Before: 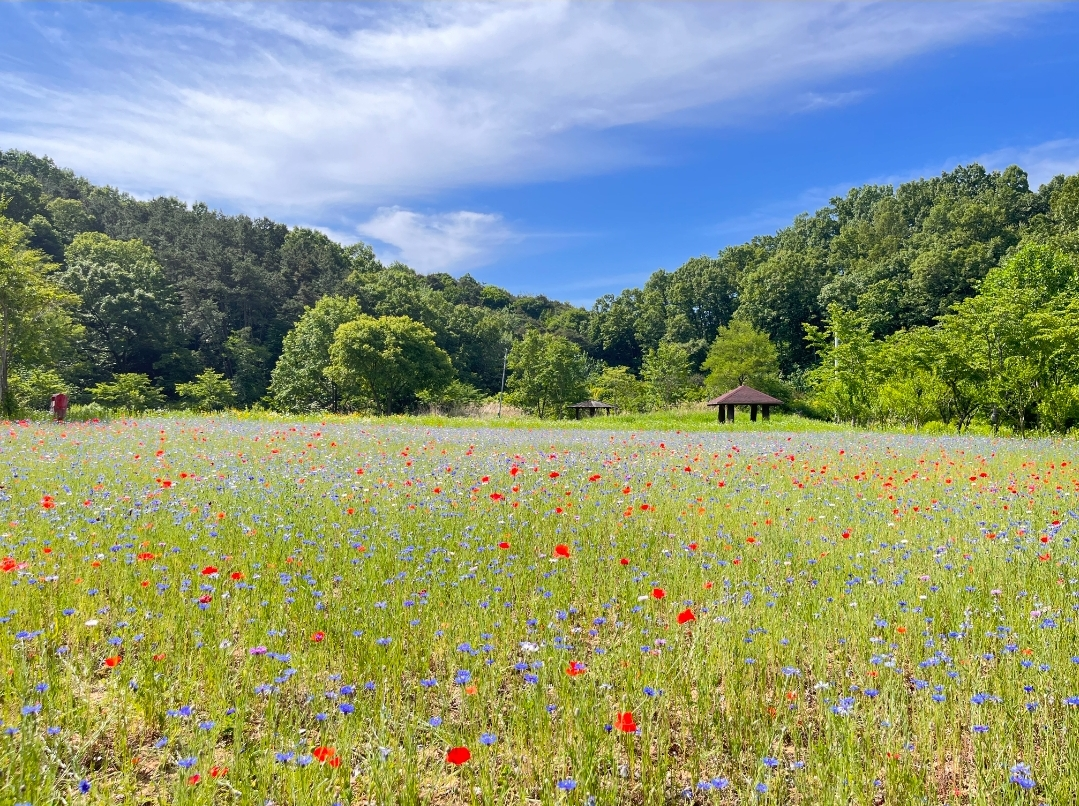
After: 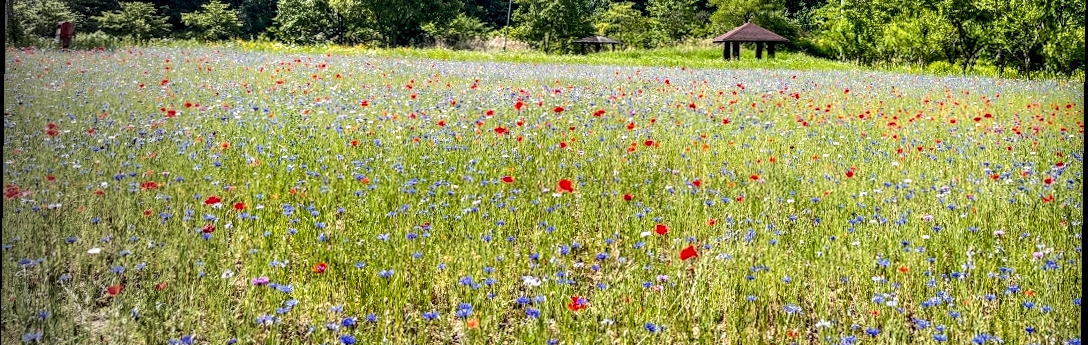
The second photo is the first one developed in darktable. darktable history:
rotate and perspective: rotation 0.8°, automatic cropping off
vignetting: fall-off start 73.57%, center (0.22, -0.235)
crop: top 45.551%, bottom 12.262%
local contrast: highlights 19%, detail 186%
